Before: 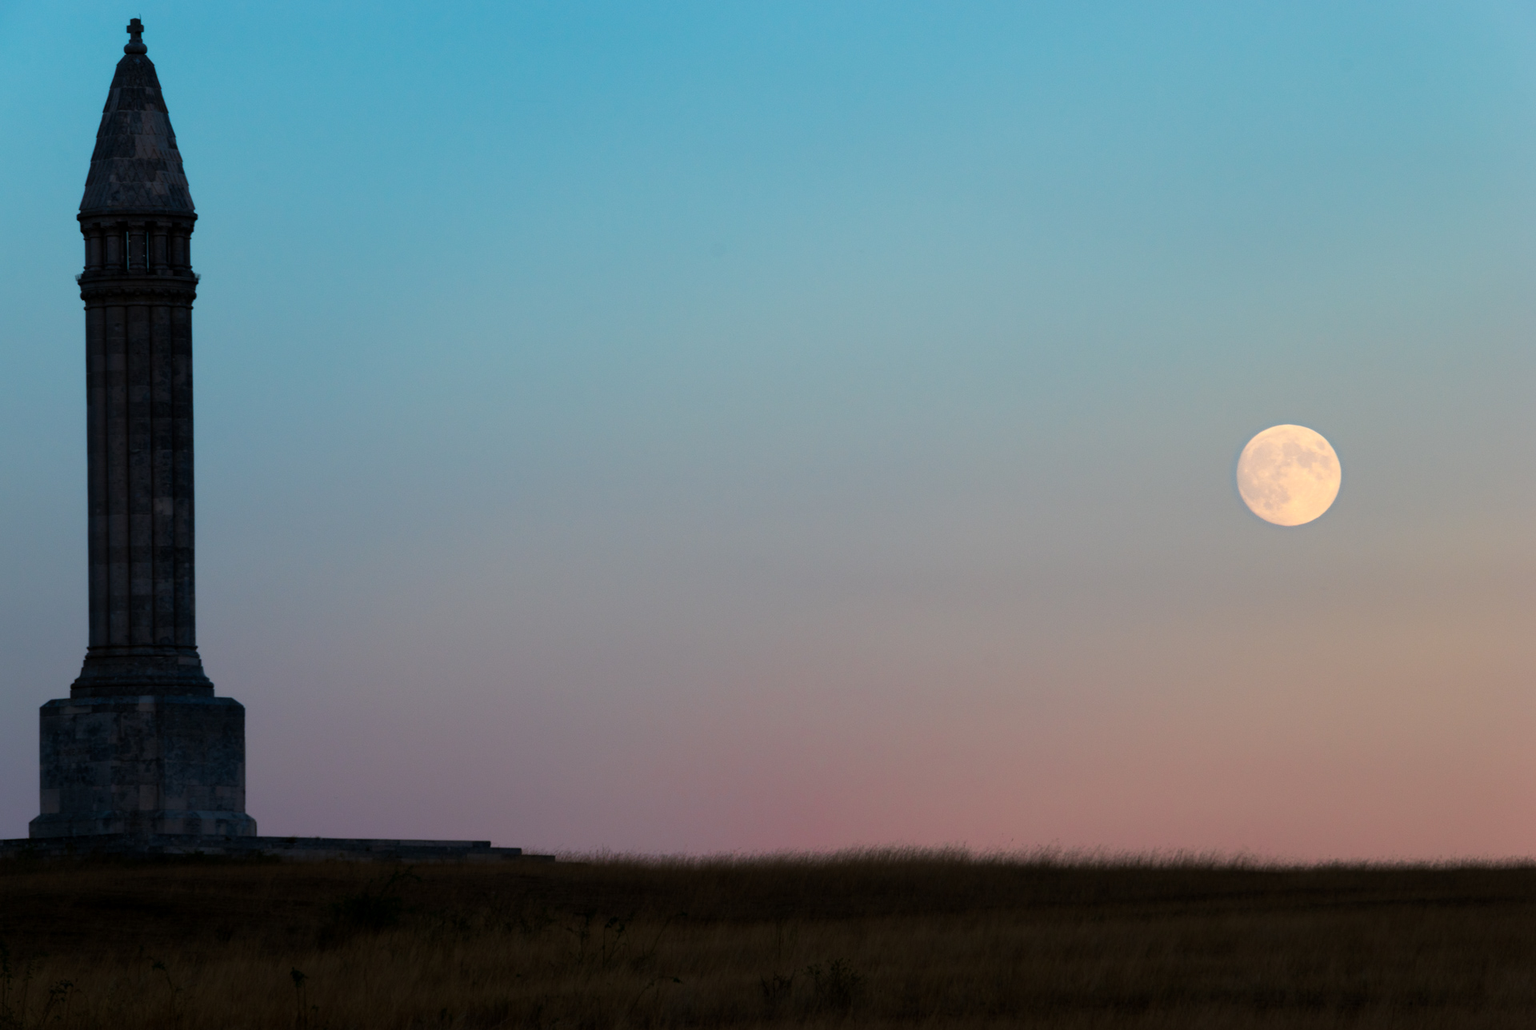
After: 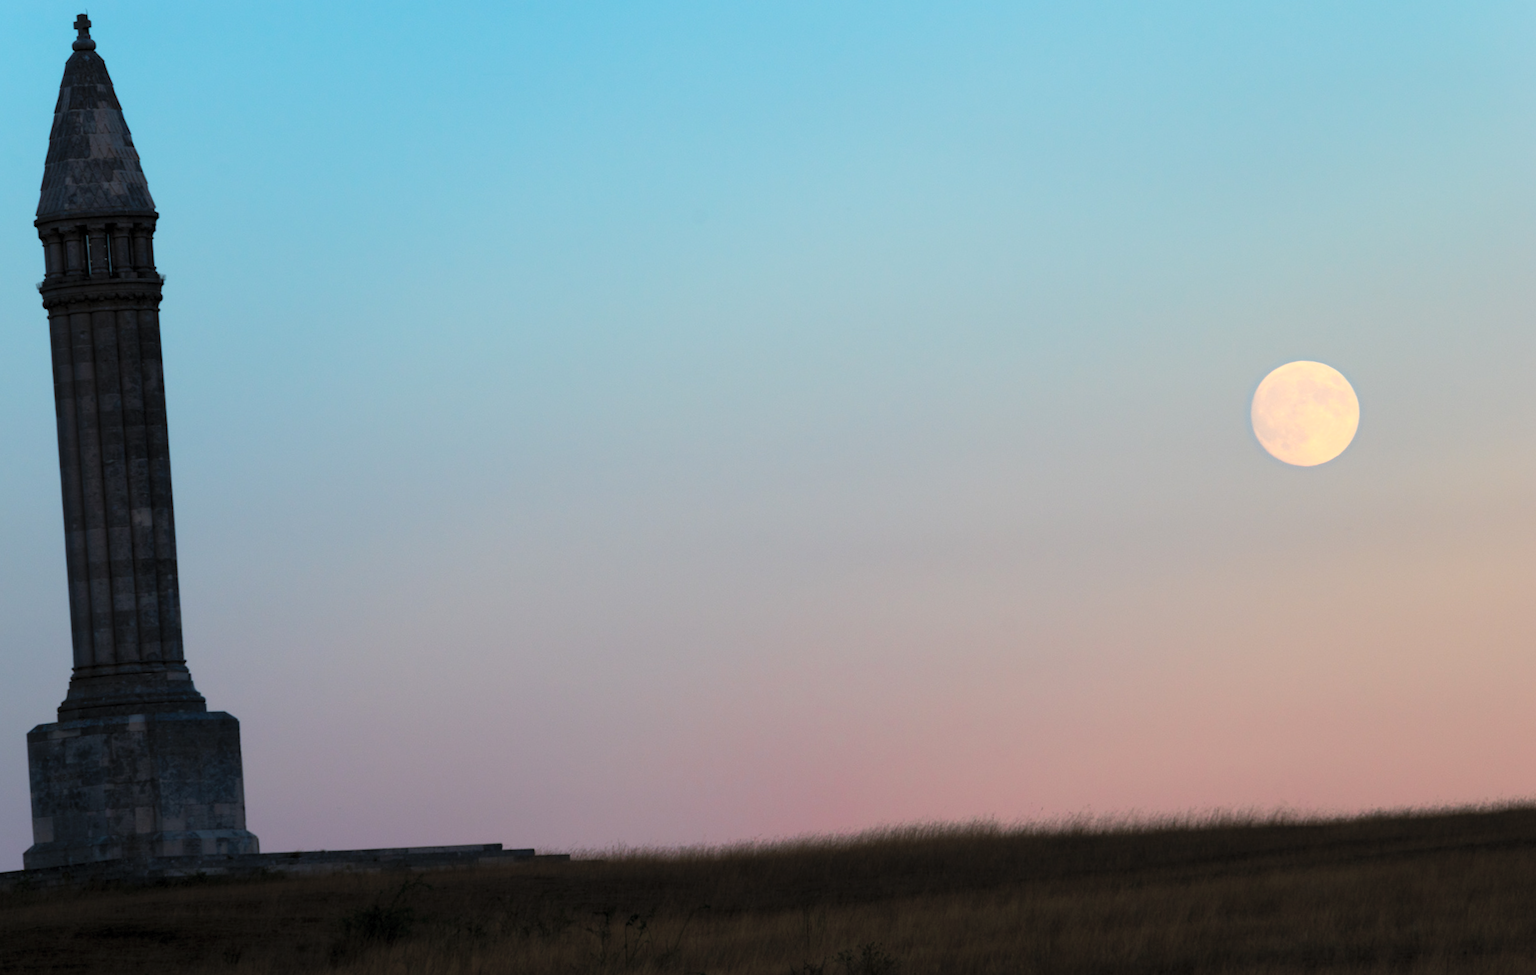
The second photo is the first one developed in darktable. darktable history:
contrast brightness saturation: contrast 0.14, brightness 0.21
rotate and perspective: rotation -3.52°, crop left 0.036, crop right 0.964, crop top 0.081, crop bottom 0.919
